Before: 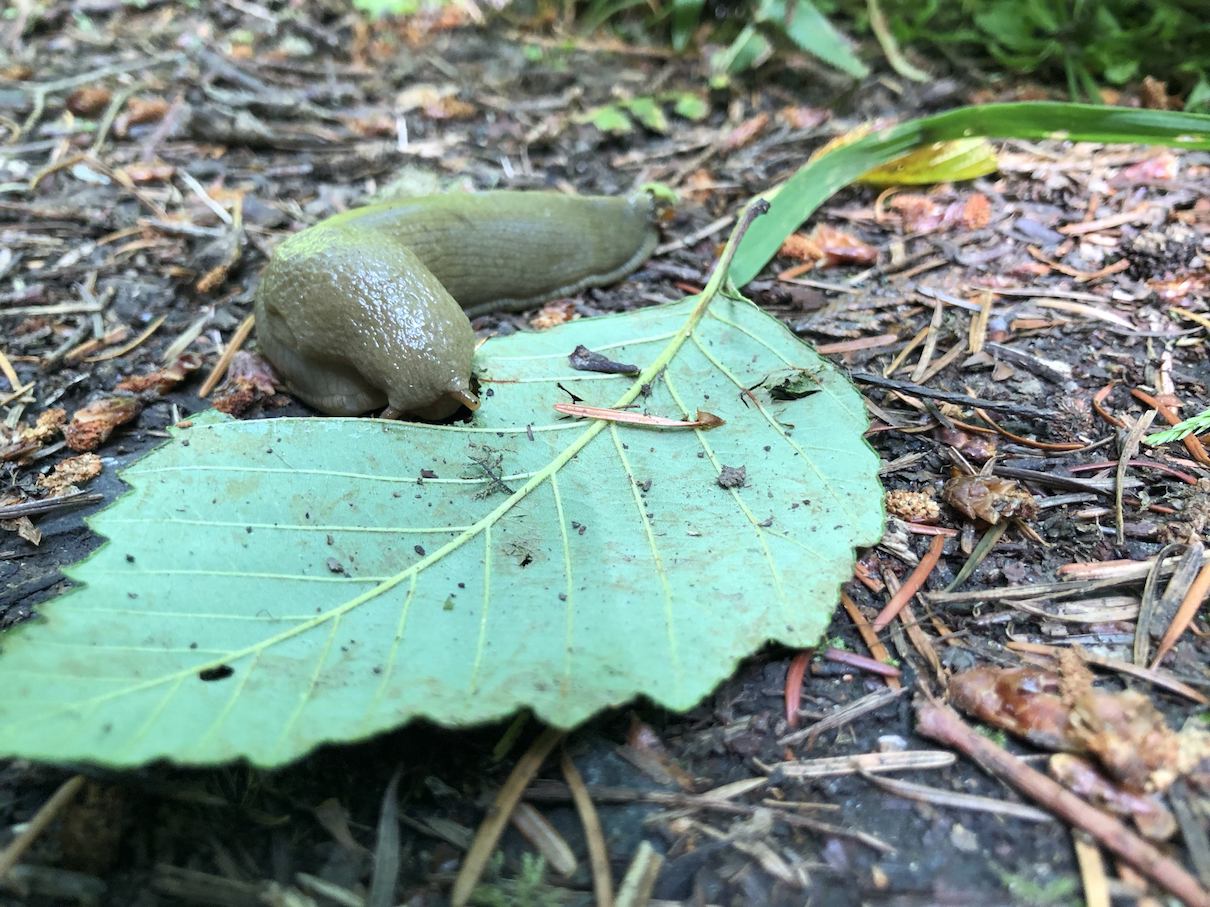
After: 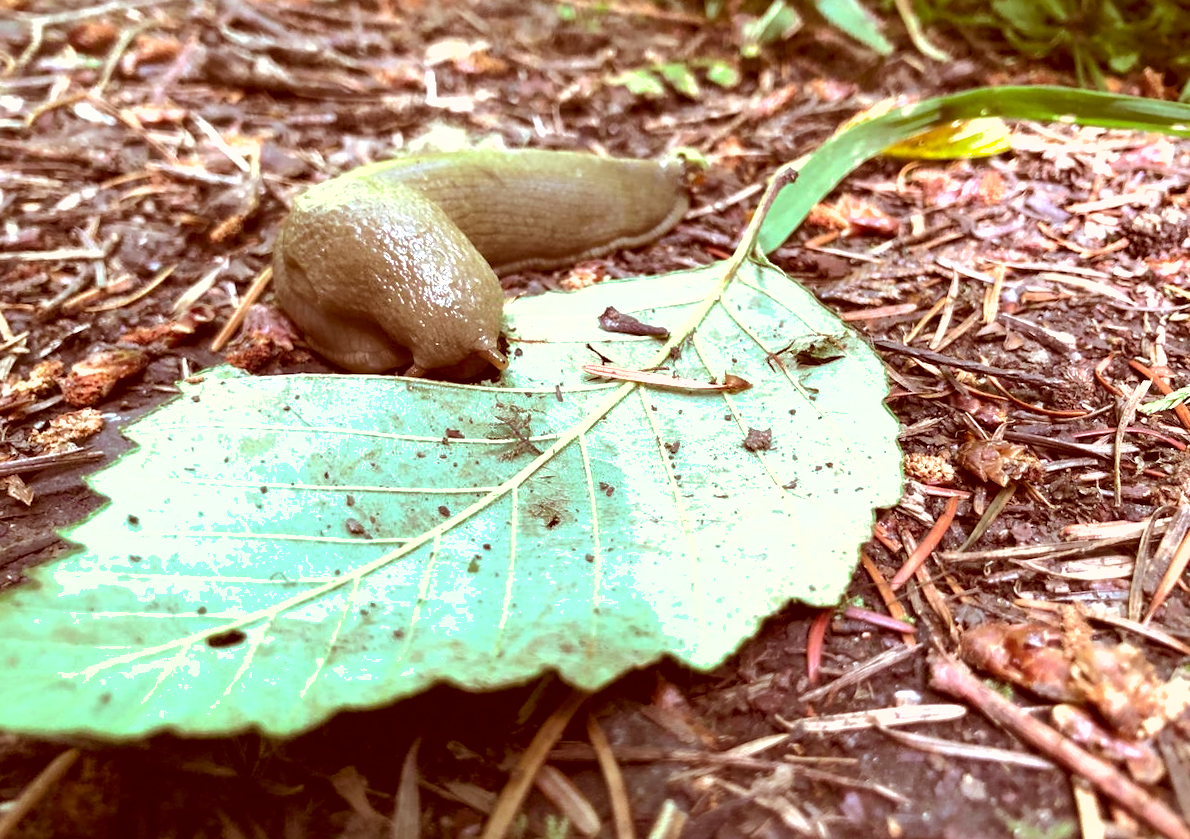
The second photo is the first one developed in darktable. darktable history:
color correction: highlights a* 9.03, highlights b* 8.71, shadows a* 40, shadows b* 40, saturation 0.8
shadows and highlights: on, module defaults
crop and rotate: left 0.614%, top 0.179%, bottom 0.309%
tone equalizer: -8 EV -0.75 EV, -7 EV -0.7 EV, -6 EV -0.6 EV, -5 EV -0.4 EV, -3 EV 0.4 EV, -2 EV 0.6 EV, -1 EV 0.7 EV, +0 EV 0.75 EV, edges refinement/feathering 500, mask exposure compensation -1.57 EV, preserve details no
rotate and perspective: rotation 0.679°, lens shift (horizontal) 0.136, crop left 0.009, crop right 0.991, crop top 0.078, crop bottom 0.95
